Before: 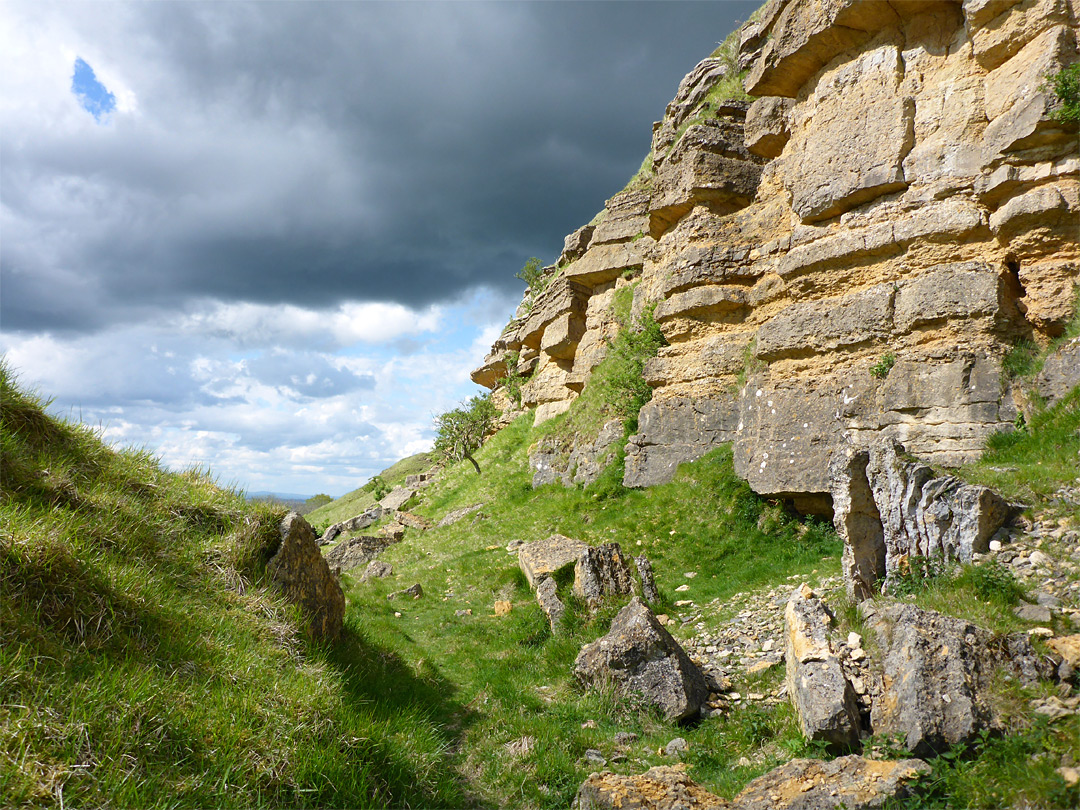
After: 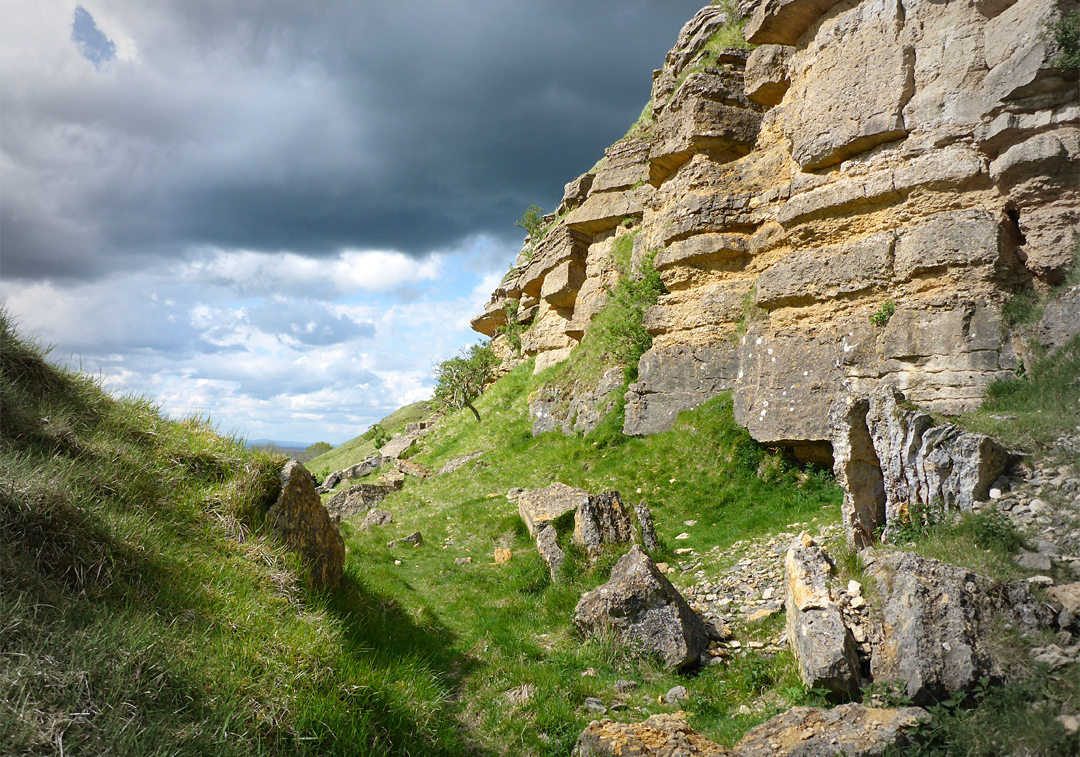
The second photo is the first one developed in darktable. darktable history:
crop and rotate: top 6.487%
vignetting: fall-off start 68.86%, fall-off radius 30.57%, brightness -0.279, width/height ratio 0.992, shape 0.859
